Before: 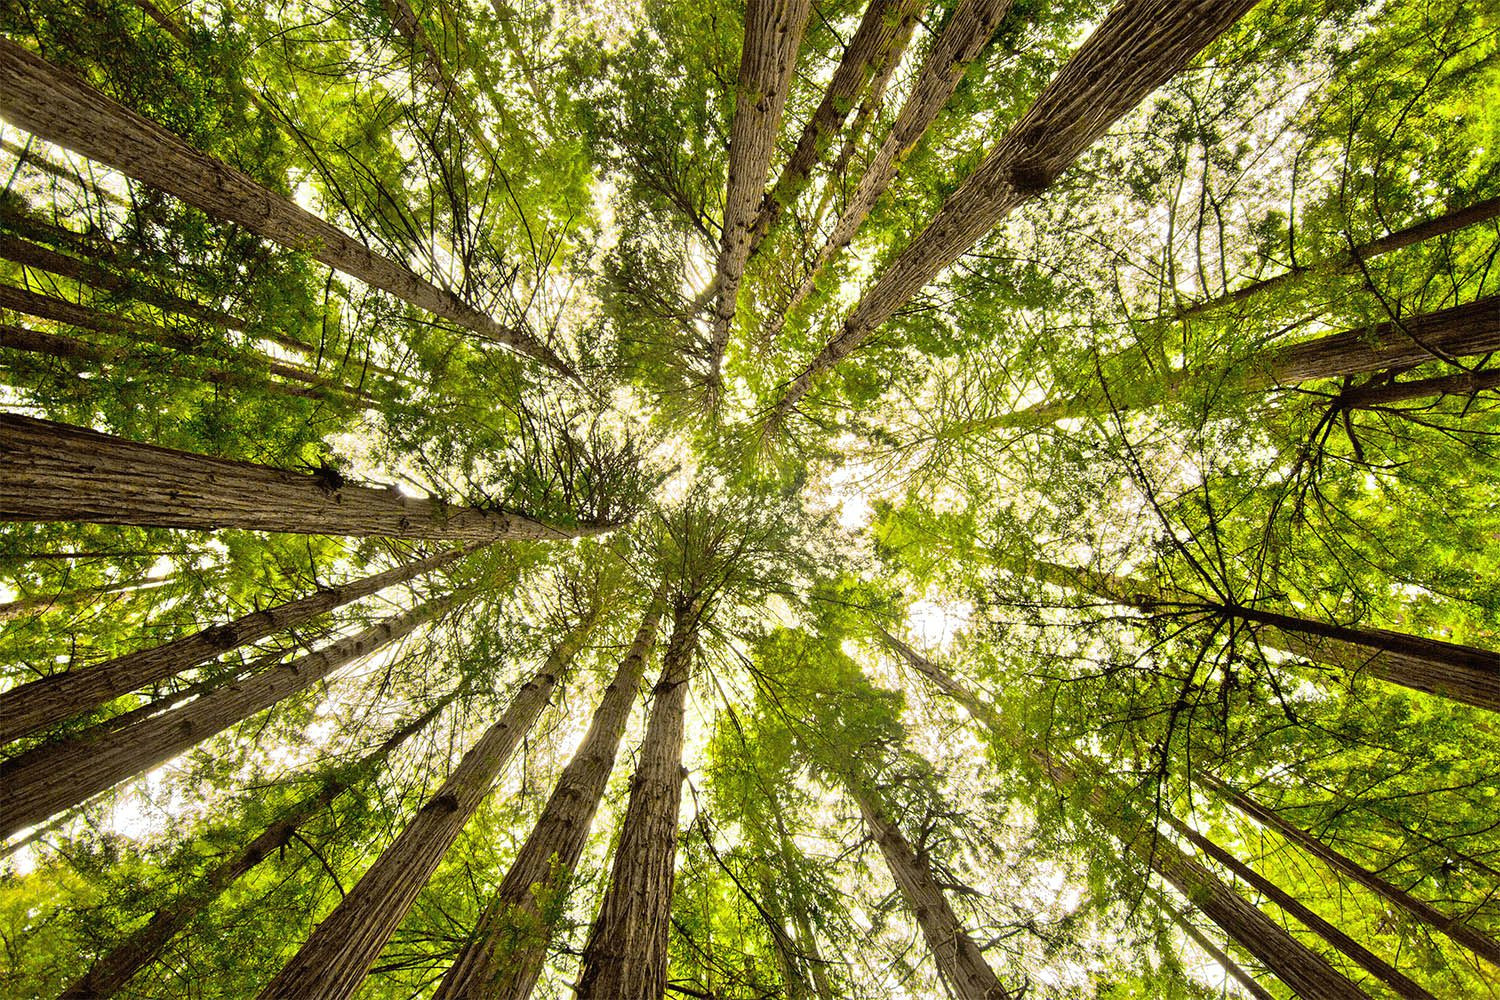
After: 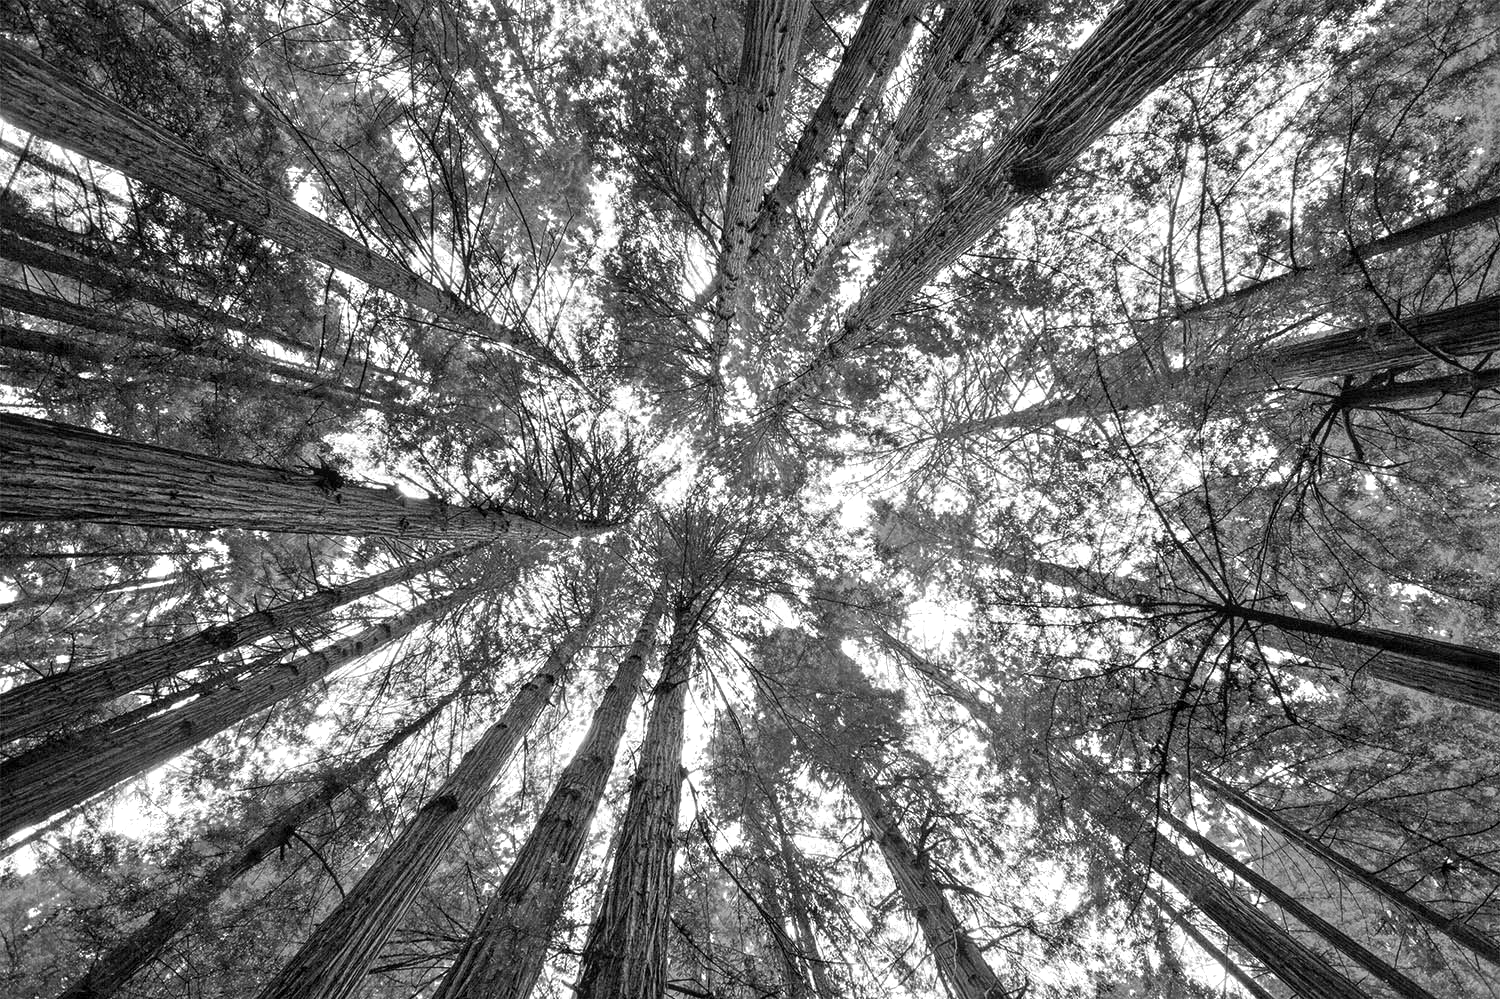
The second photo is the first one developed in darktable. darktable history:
crop: bottom 0.071%
color zones: curves: ch0 [(0, 0.299) (0.25, 0.383) (0.456, 0.352) (0.736, 0.571)]; ch1 [(0, 0.63) (0.151, 0.568) (0.254, 0.416) (0.47, 0.558) (0.732, 0.37) (0.909, 0.492)]; ch2 [(0.004, 0.604) (0.158, 0.443) (0.257, 0.403) (0.761, 0.468)]
white balance: red 0.98, blue 1.61
local contrast: on, module defaults
monochrome: on, module defaults
